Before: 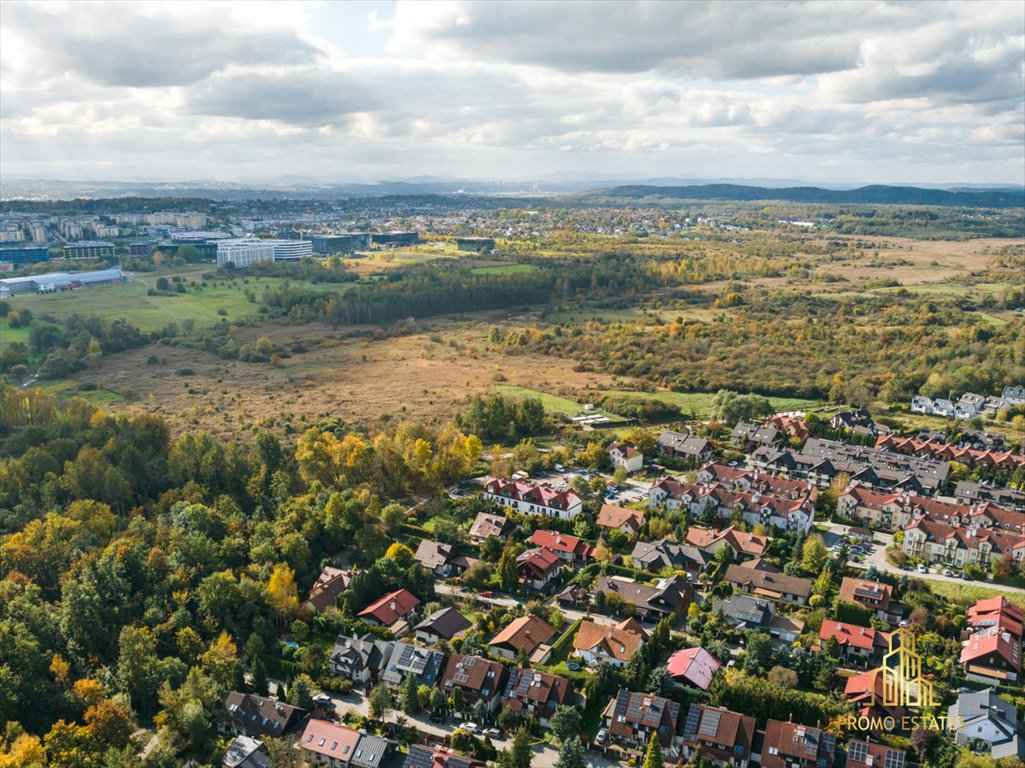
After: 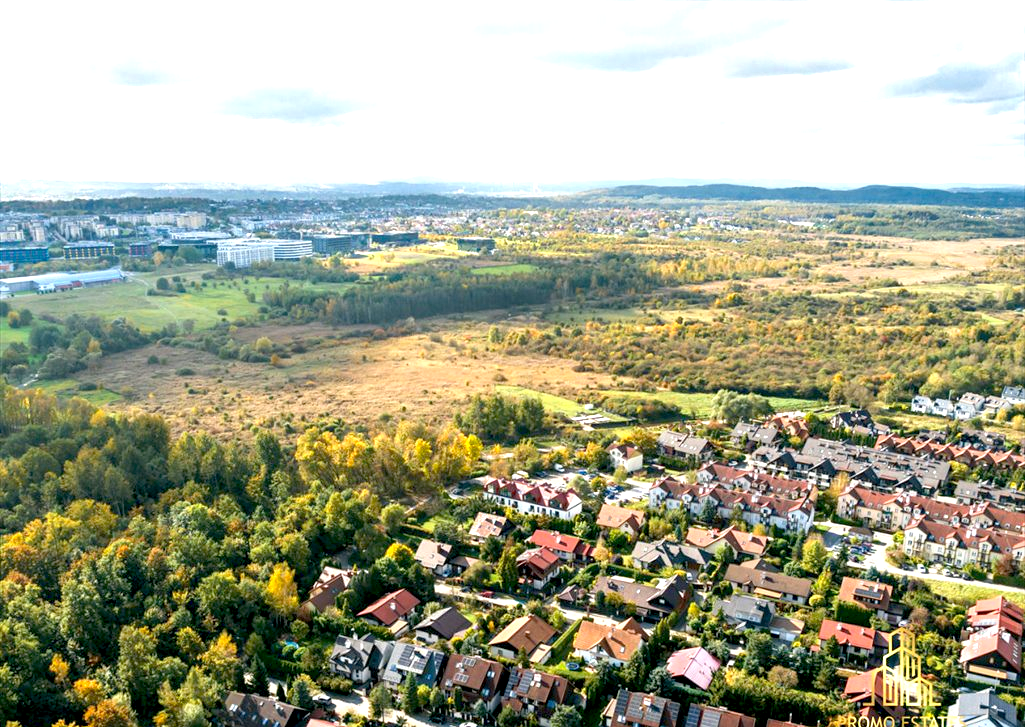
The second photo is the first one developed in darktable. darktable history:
crop and rotate: top 0.007%, bottom 5.297%
exposure: black level correction 0.01, exposure 1 EV, compensate exposure bias true, compensate highlight preservation false
